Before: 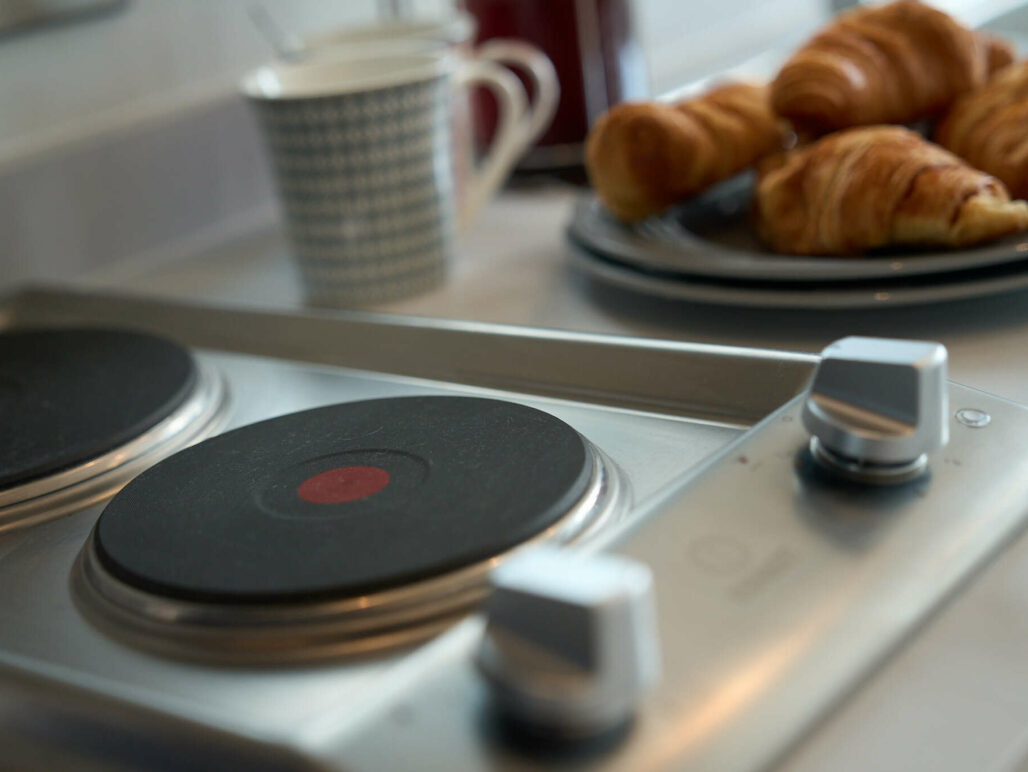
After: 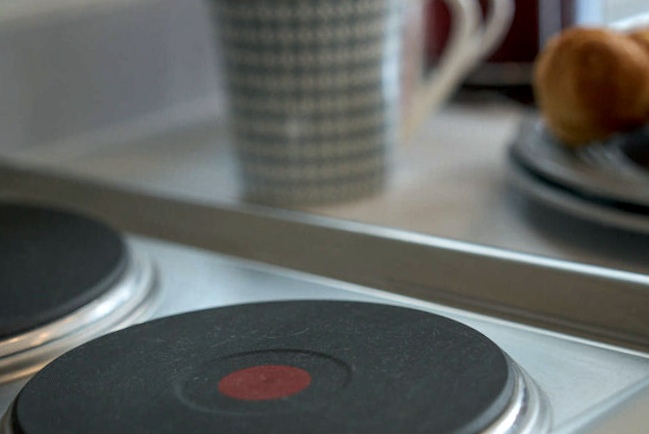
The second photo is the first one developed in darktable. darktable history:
crop and rotate: angle -4.99°, left 2.122%, top 6.945%, right 27.566%, bottom 30.519%
white balance: red 0.976, blue 1.04
local contrast: on, module defaults
